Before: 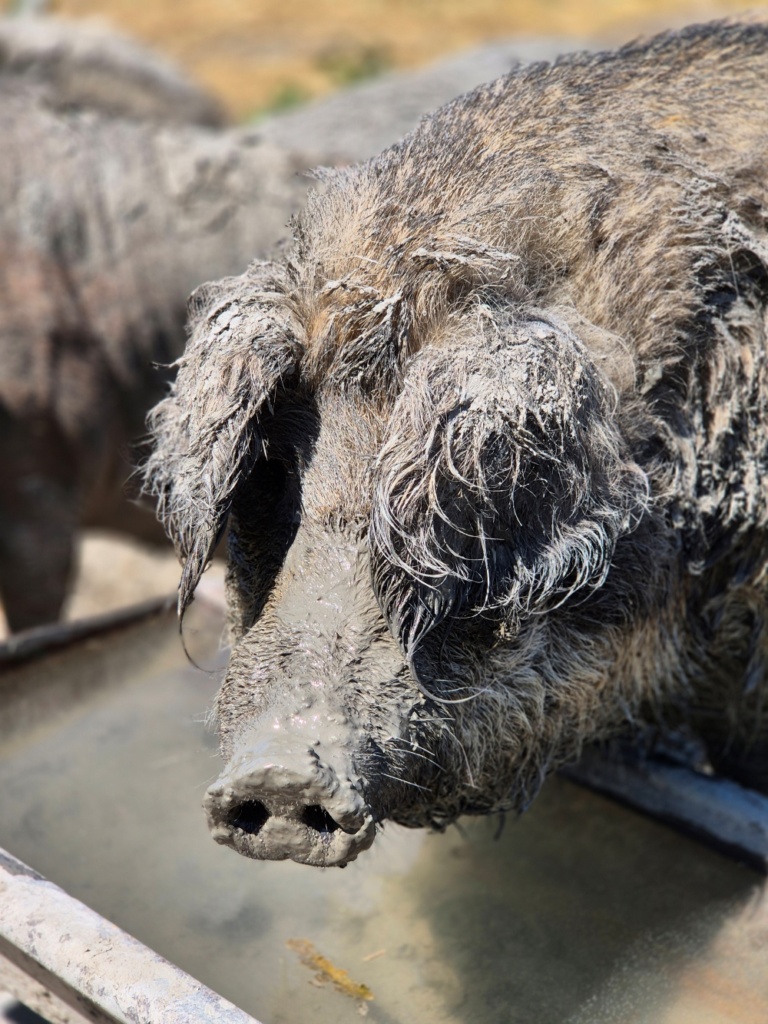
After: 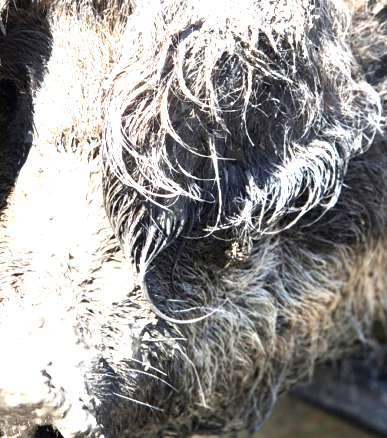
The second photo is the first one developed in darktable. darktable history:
exposure: black level correction 0, exposure 1.684 EV, compensate highlight preservation false
crop: left 34.91%, top 37.111%, right 14.68%, bottom 20.022%
